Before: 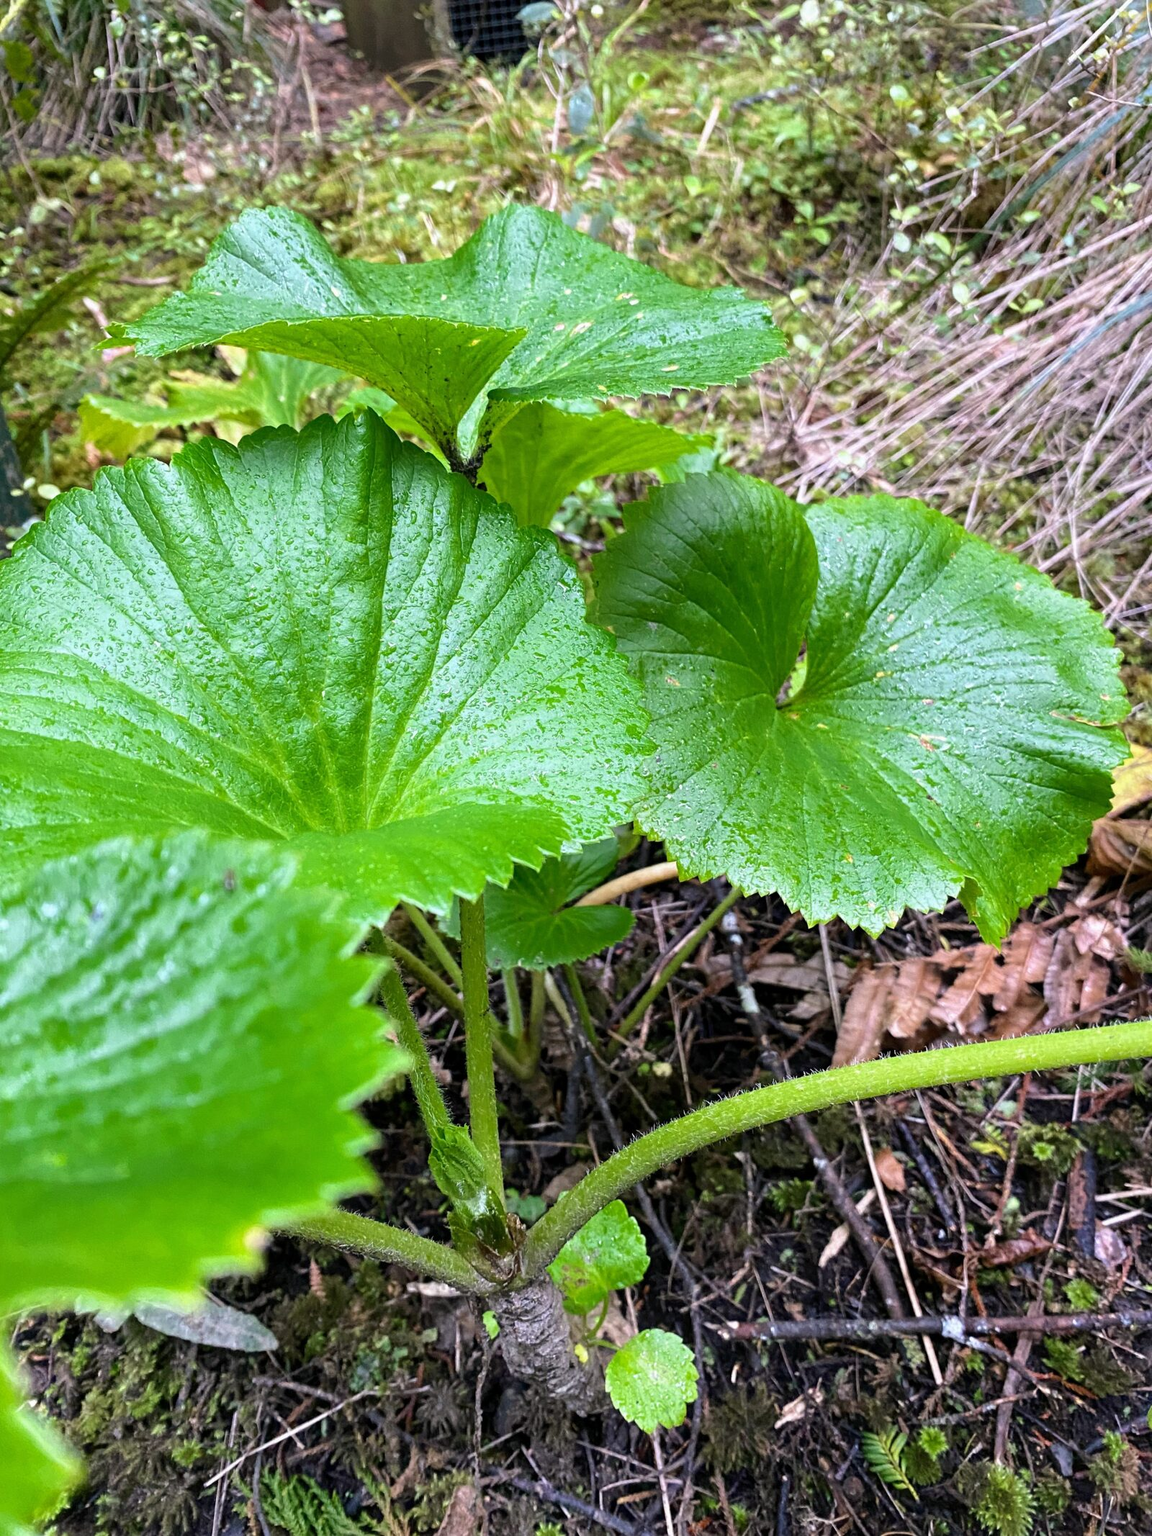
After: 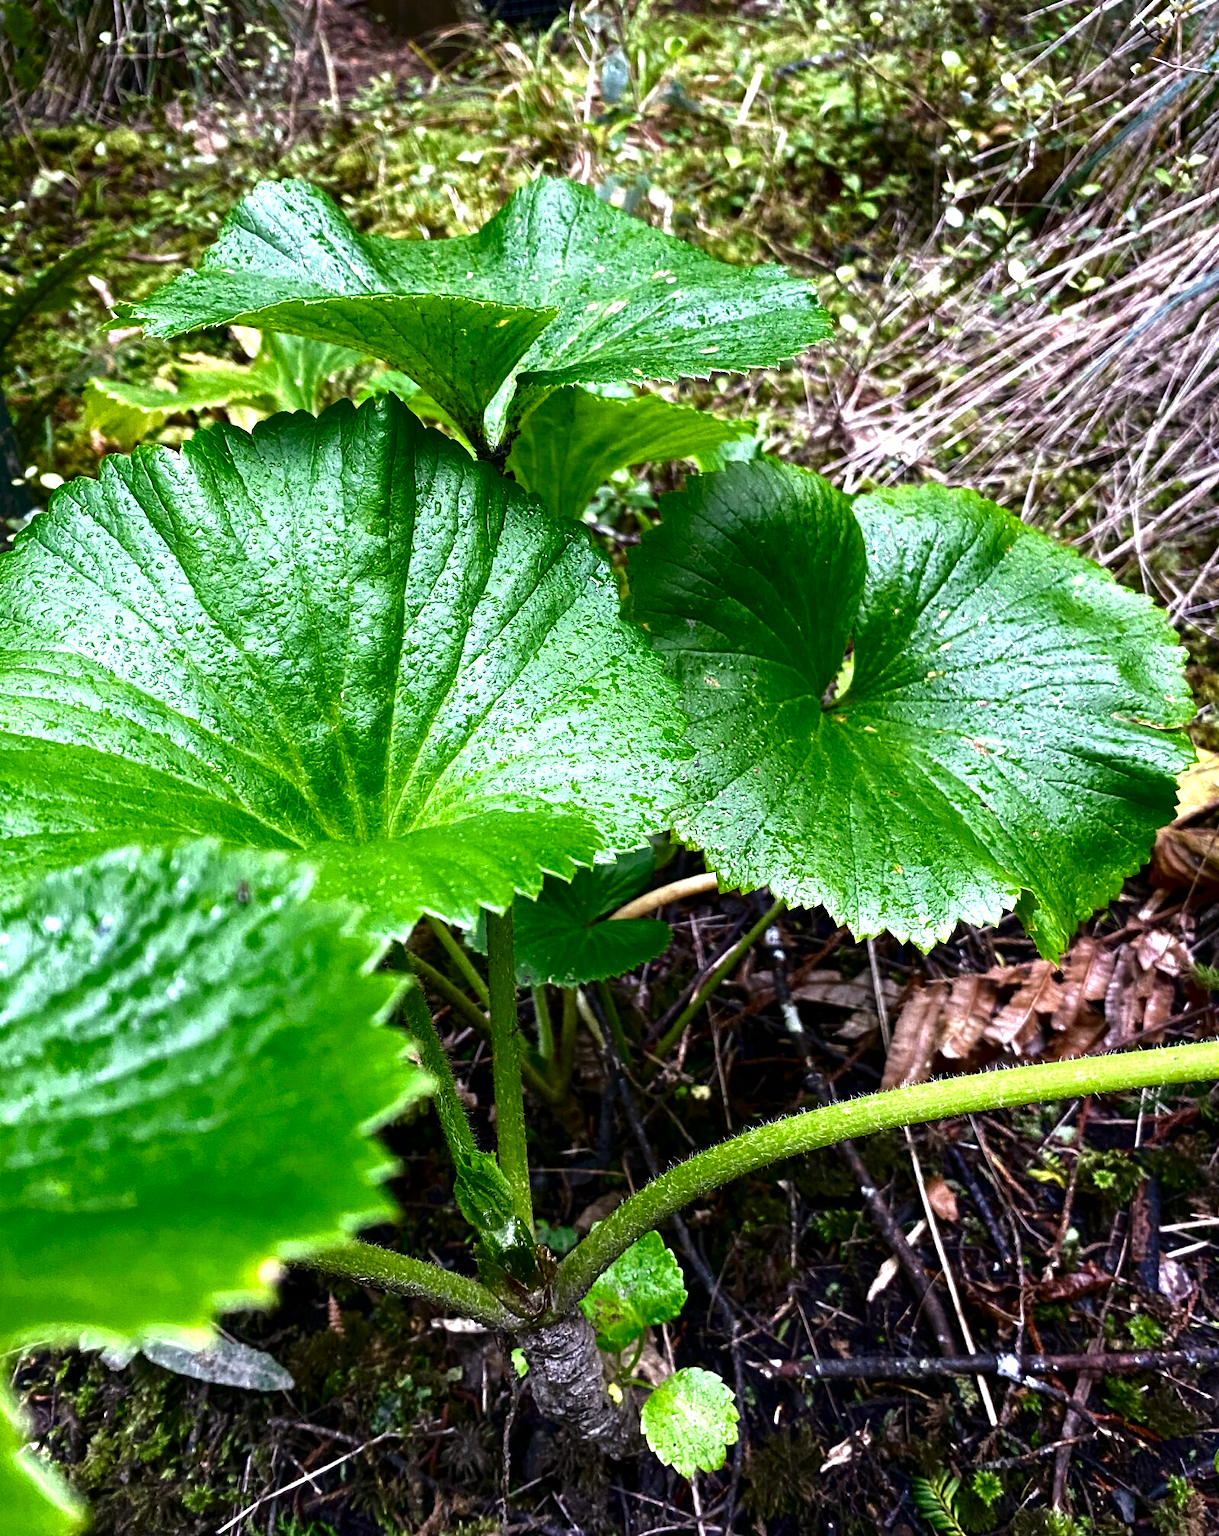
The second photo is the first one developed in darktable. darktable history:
crop and rotate: top 2.479%, bottom 3.018%
exposure: black level correction -0.002, exposure 0.54 EV, compensate highlight preservation false
contrast brightness saturation: brightness -0.52
